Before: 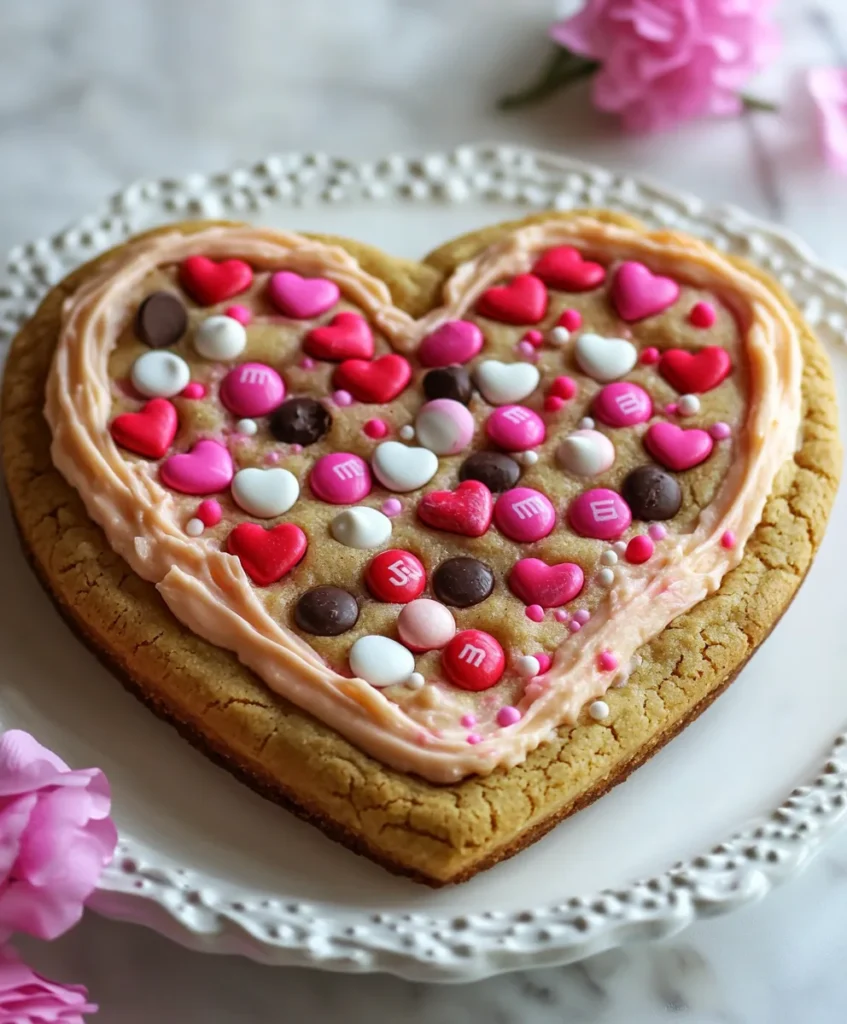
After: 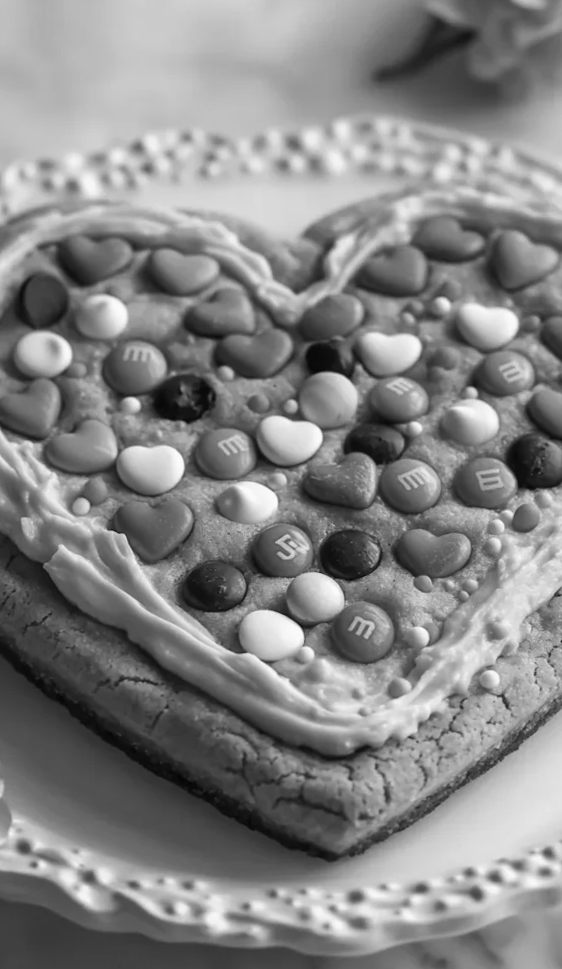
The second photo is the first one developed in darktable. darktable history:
rotate and perspective: rotation -1.42°, crop left 0.016, crop right 0.984, crop top 0.035, crop bottom 0.965
crop and rotate: left 13.409%, right 19.924%
monochrome: on, module defaults
